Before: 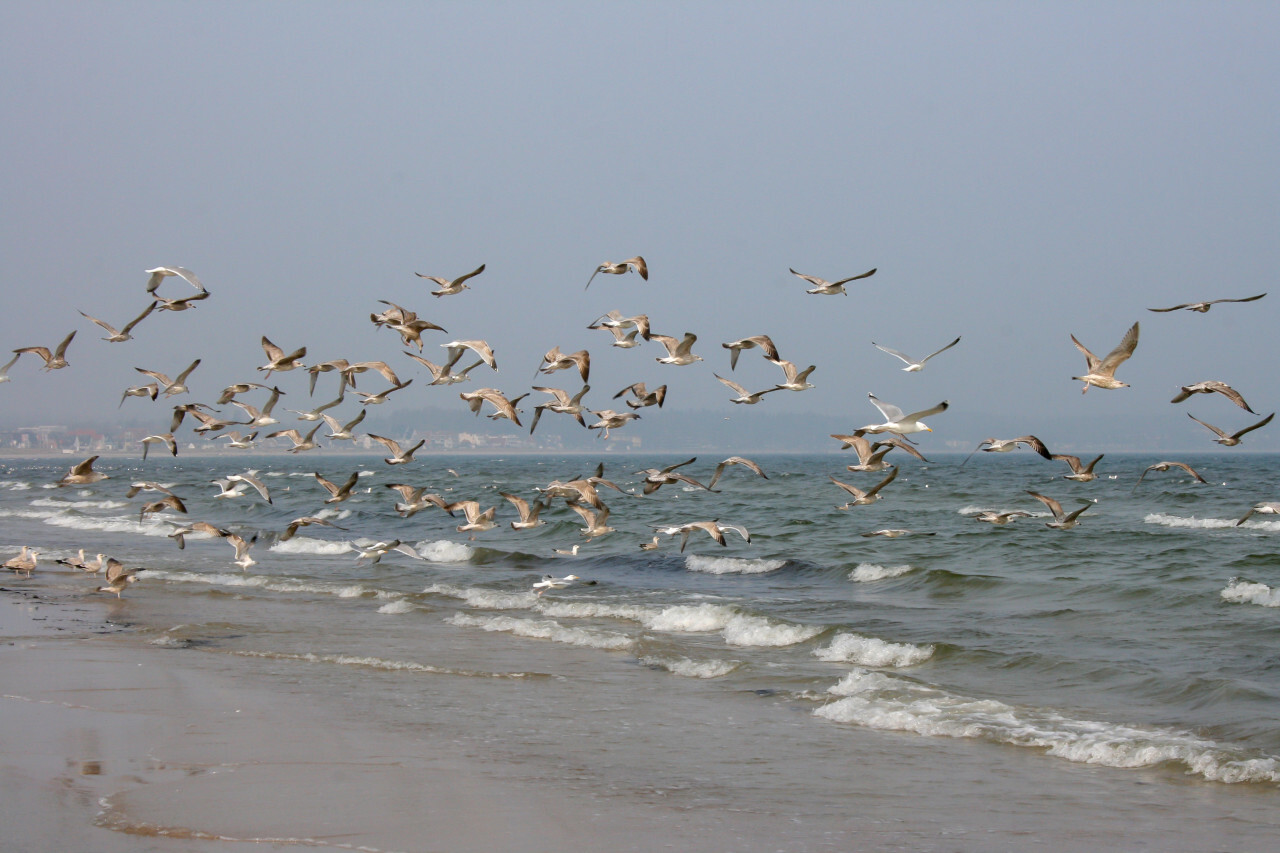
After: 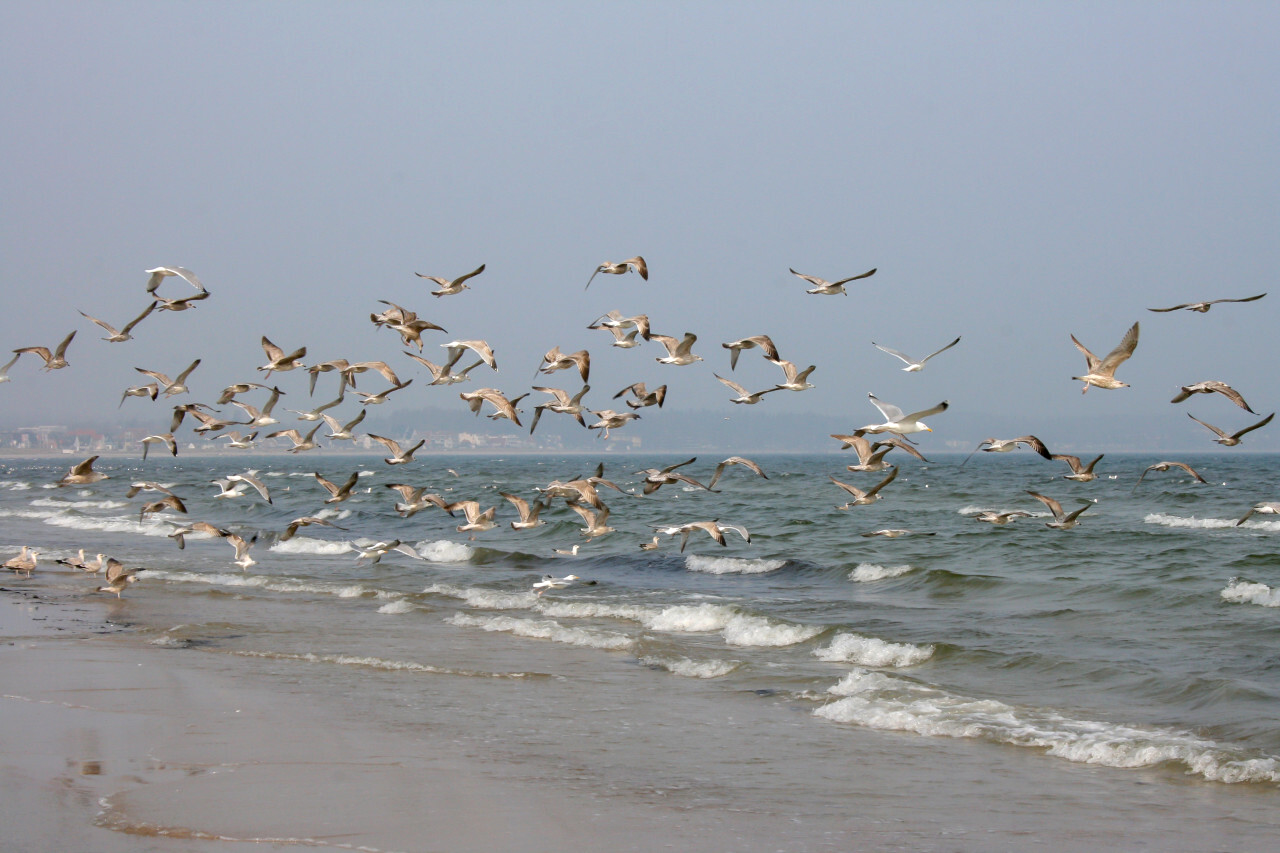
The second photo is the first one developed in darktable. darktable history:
exposure: black level correction 0.001, exposure 0.138 EV, compensate exposure bias true, compensate highlight preservation false
